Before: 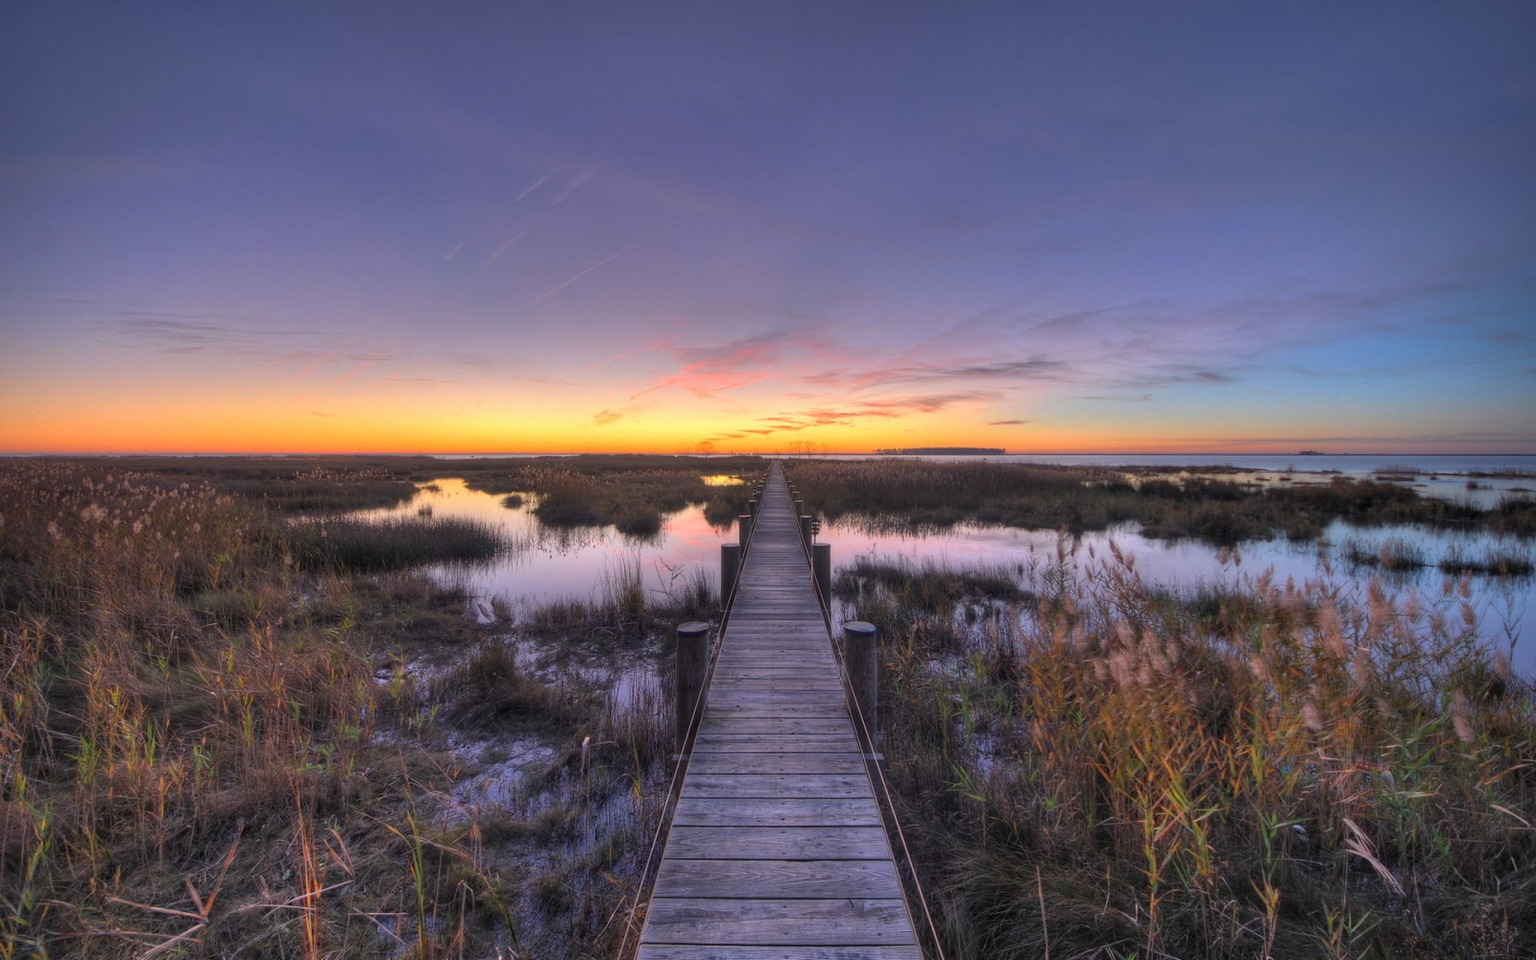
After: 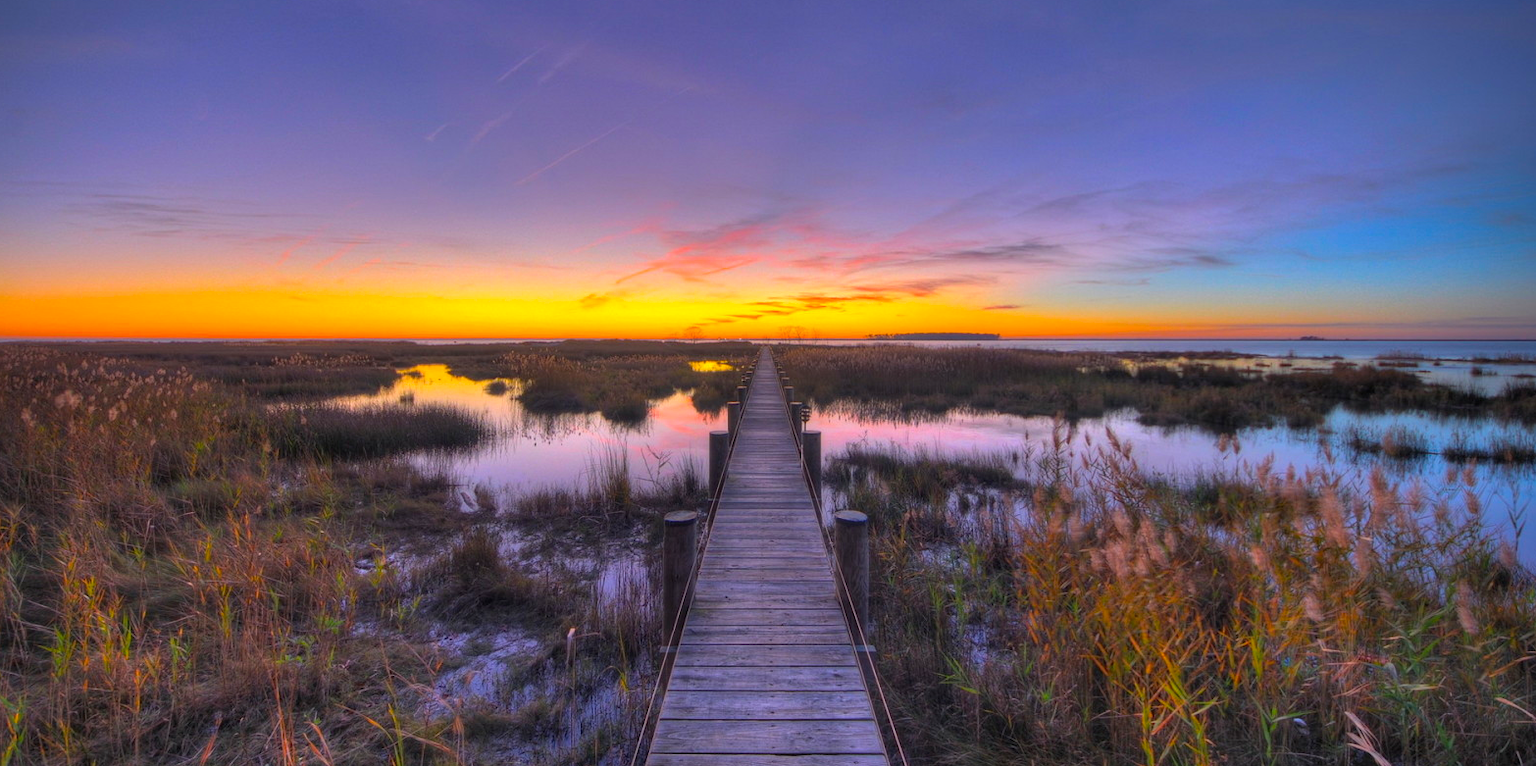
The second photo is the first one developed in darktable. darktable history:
crop and rotate: left 1.809%, top 12.781%, right 0.263%, bottom 9.024%
color balance rgb: linear chroma grading › shadows -29.331%, linear chroma grading › global chroma 34.778%, perceptual saturation grading › global saturation 30.981%
